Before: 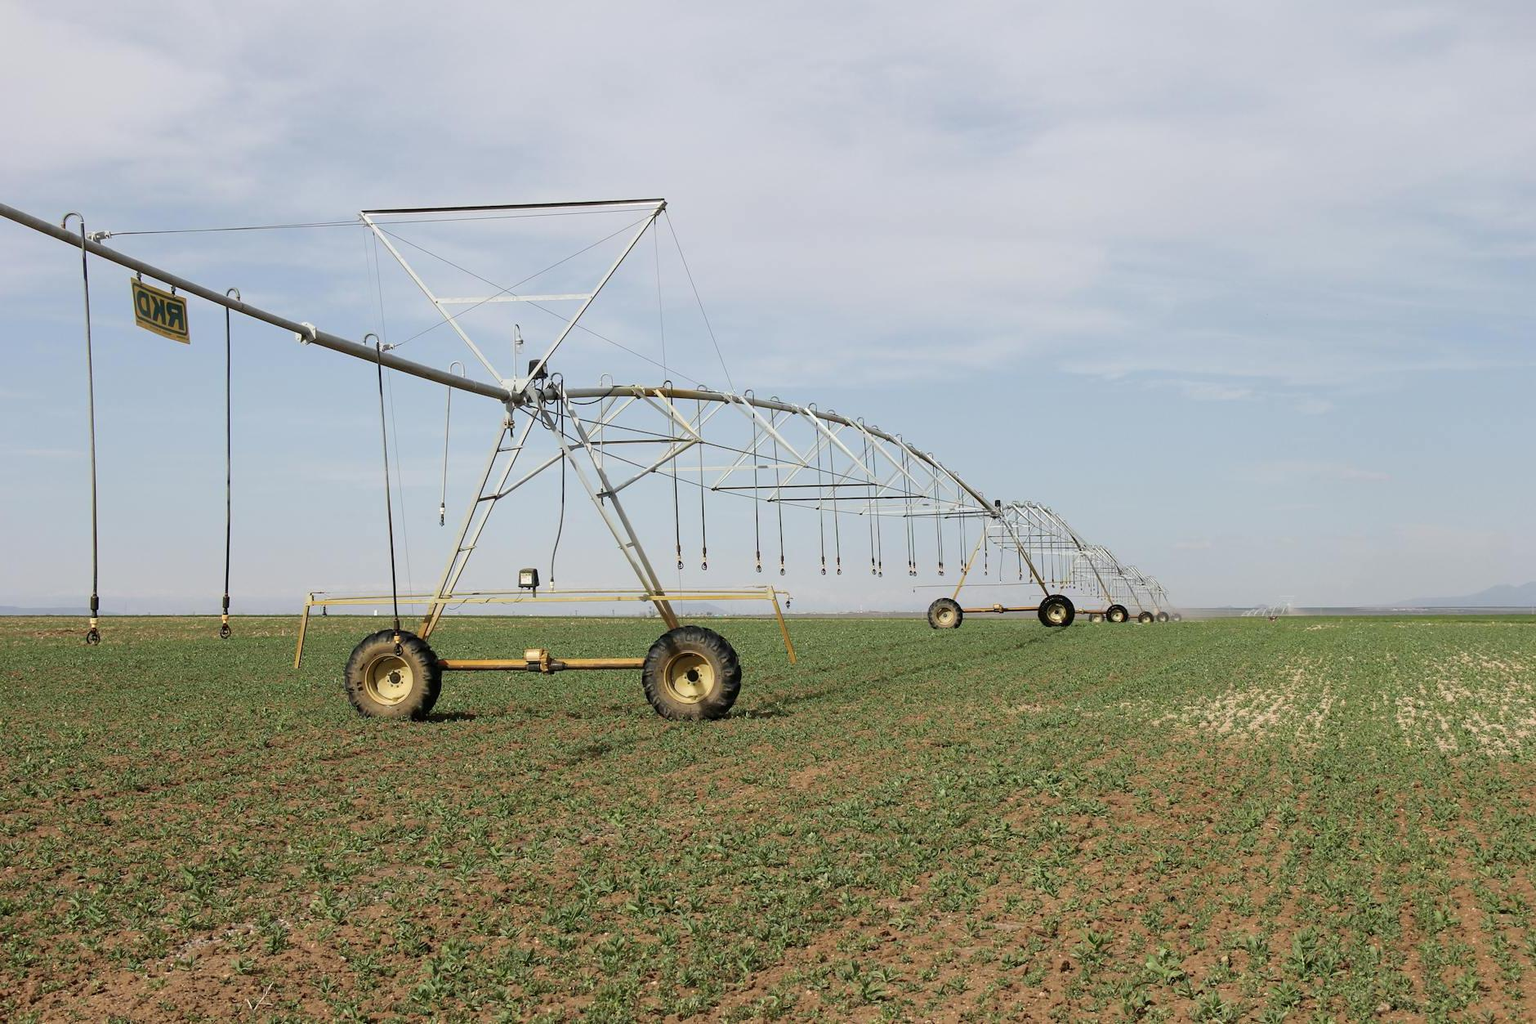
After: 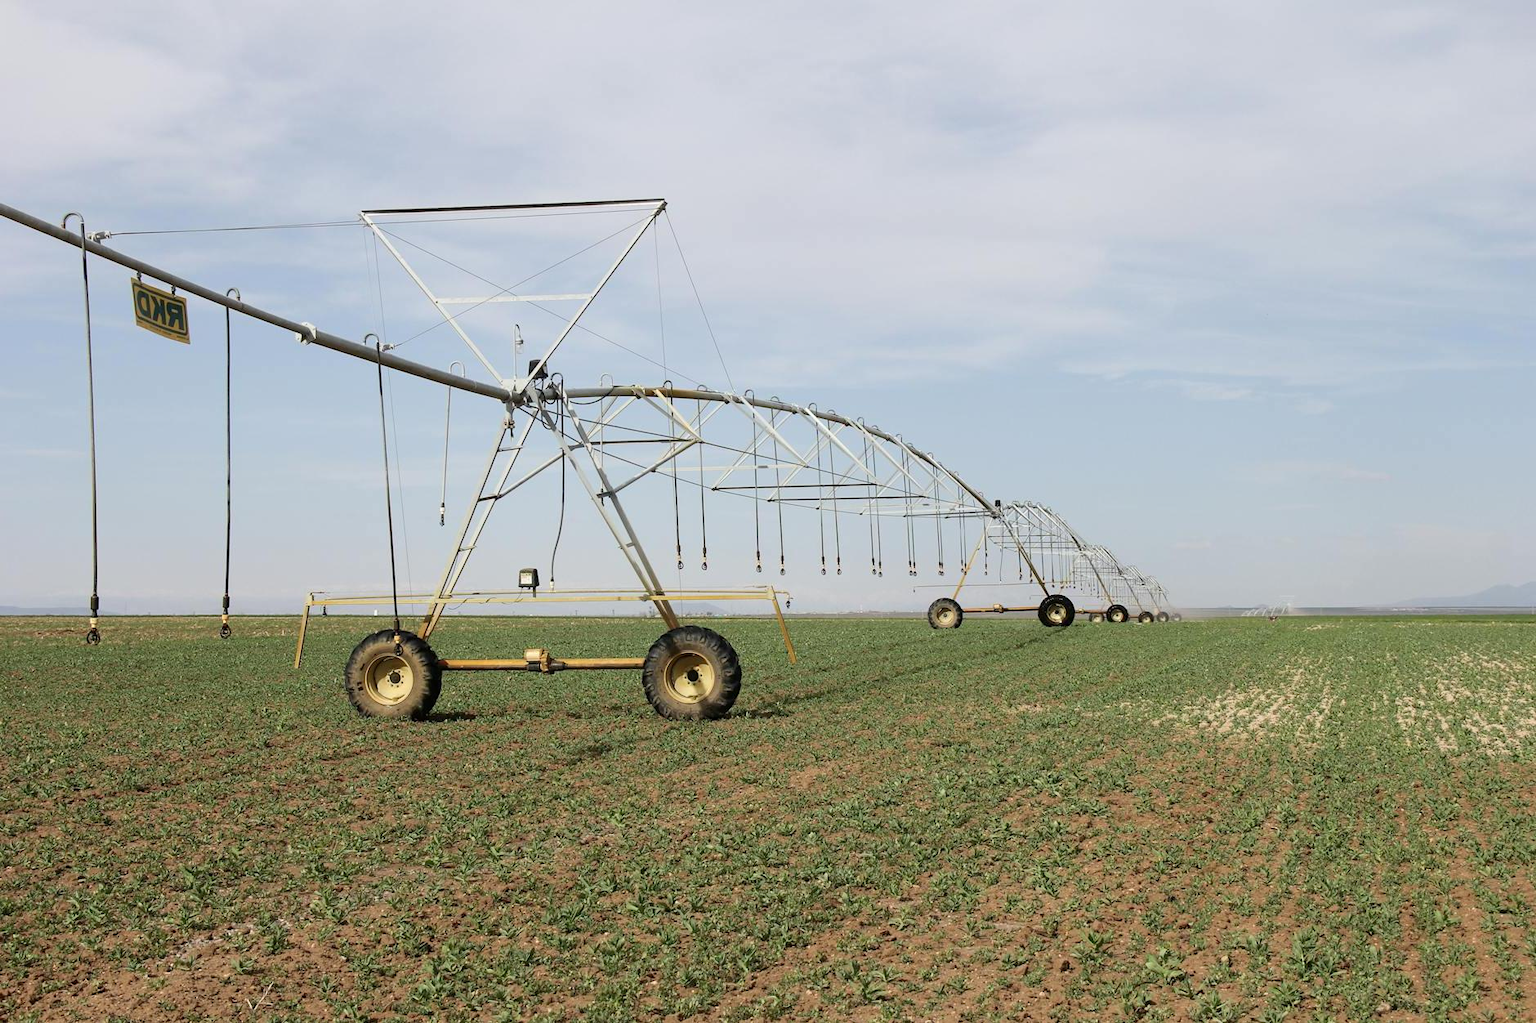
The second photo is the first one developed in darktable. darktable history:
contrast brightness saturation: contrast 0.102, brightness 0.013, saturation 0.016
